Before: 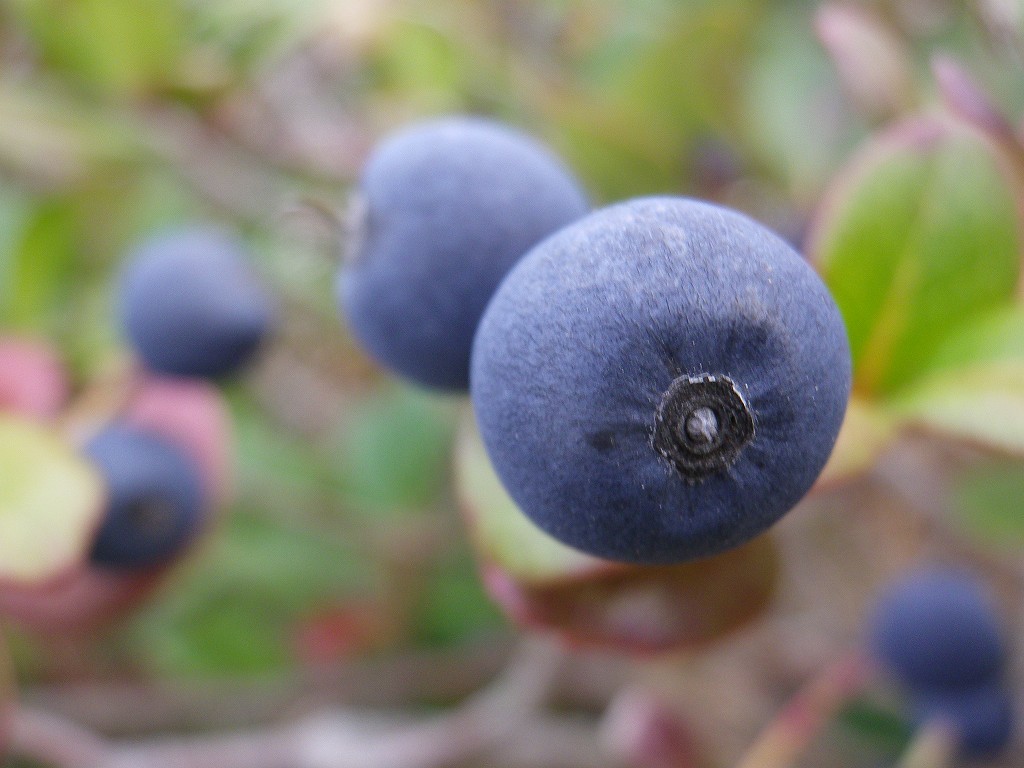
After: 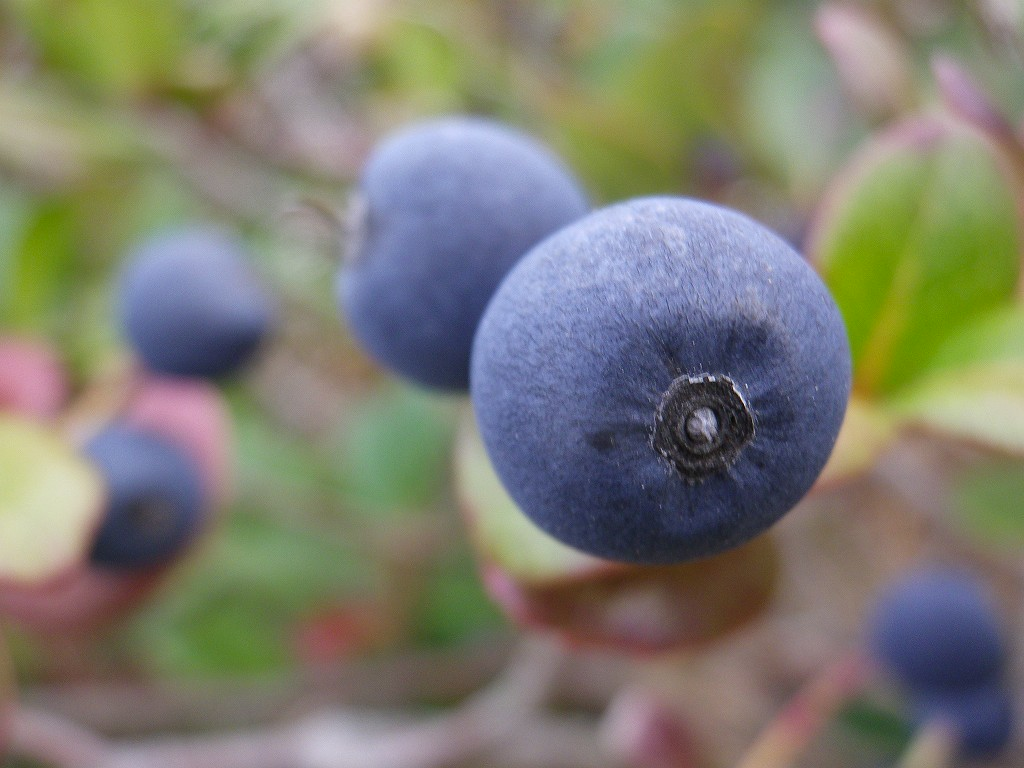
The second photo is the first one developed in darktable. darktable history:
shadows and highlights: radius 116.18, shadows 42.23, highlights -61.52, soften with gaussian
